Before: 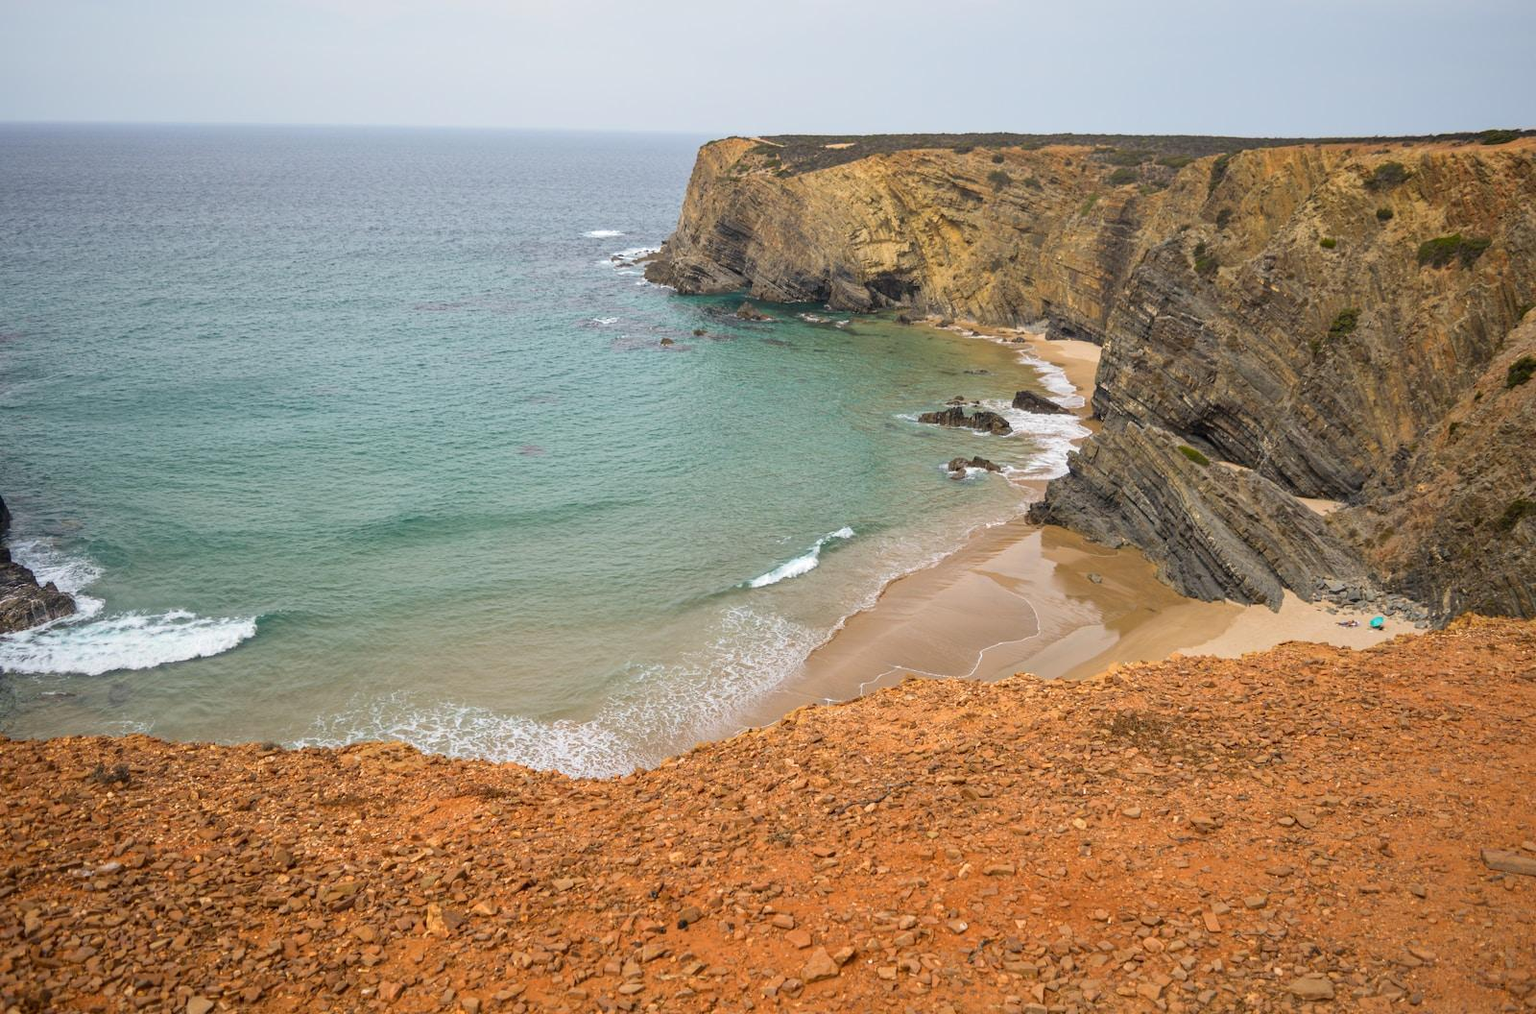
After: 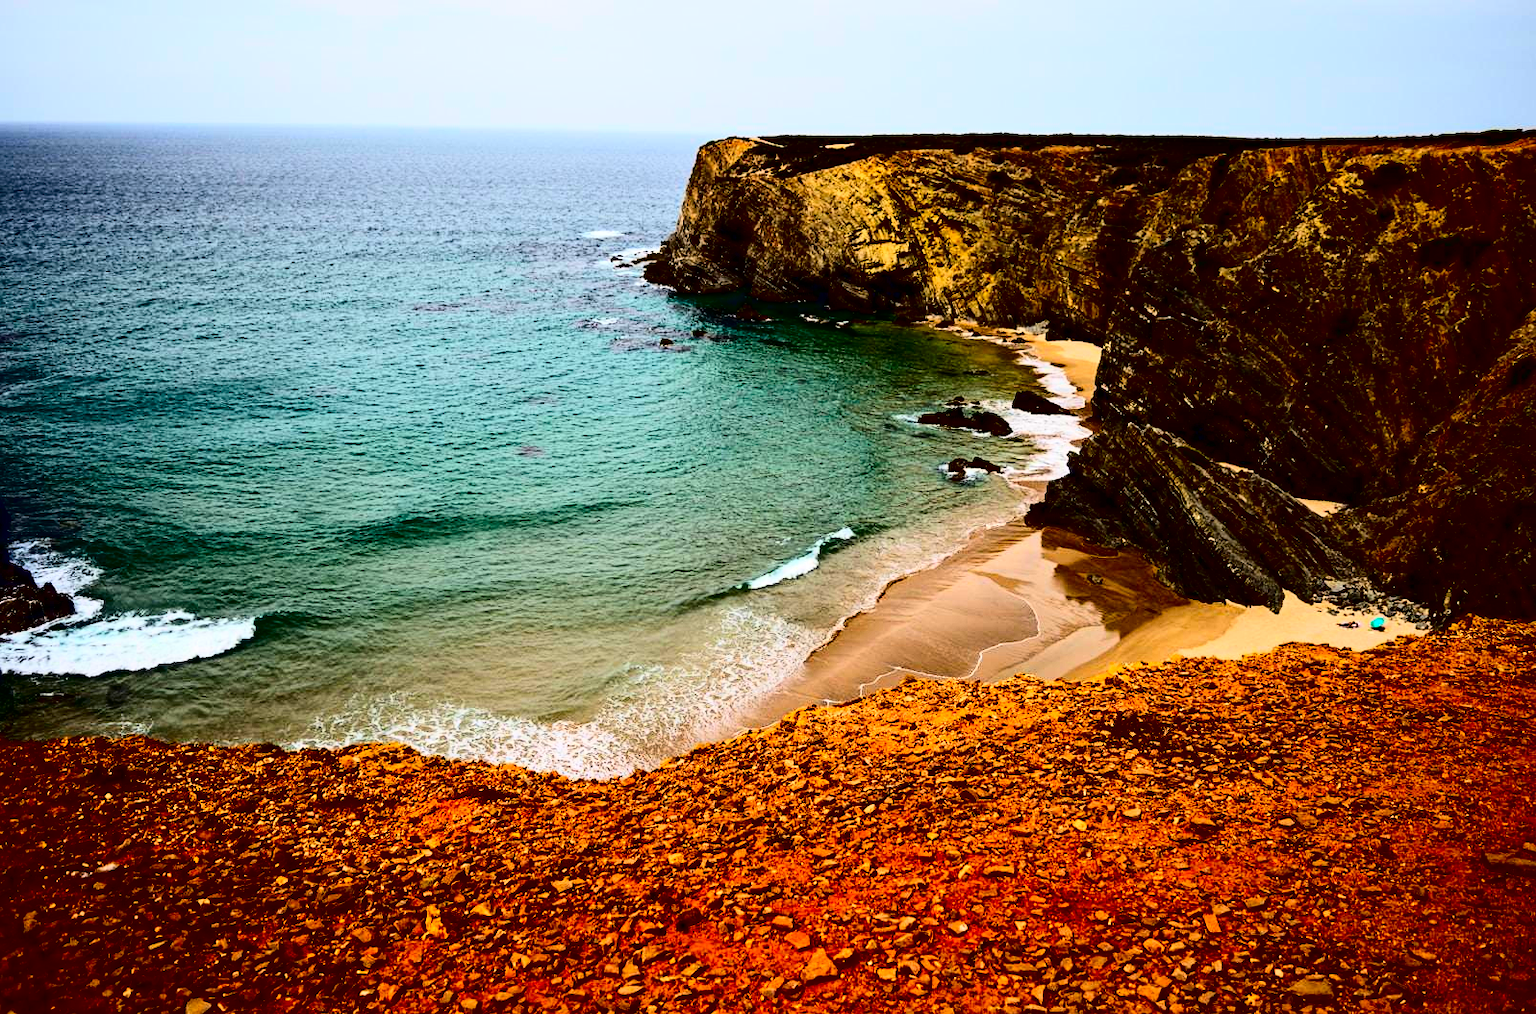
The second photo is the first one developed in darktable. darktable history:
contrast brightness saturation: contrast 0.763, brightness -0.987, saturation 0.998
crop and rotate: left 0.163%, bottom 0.013%
